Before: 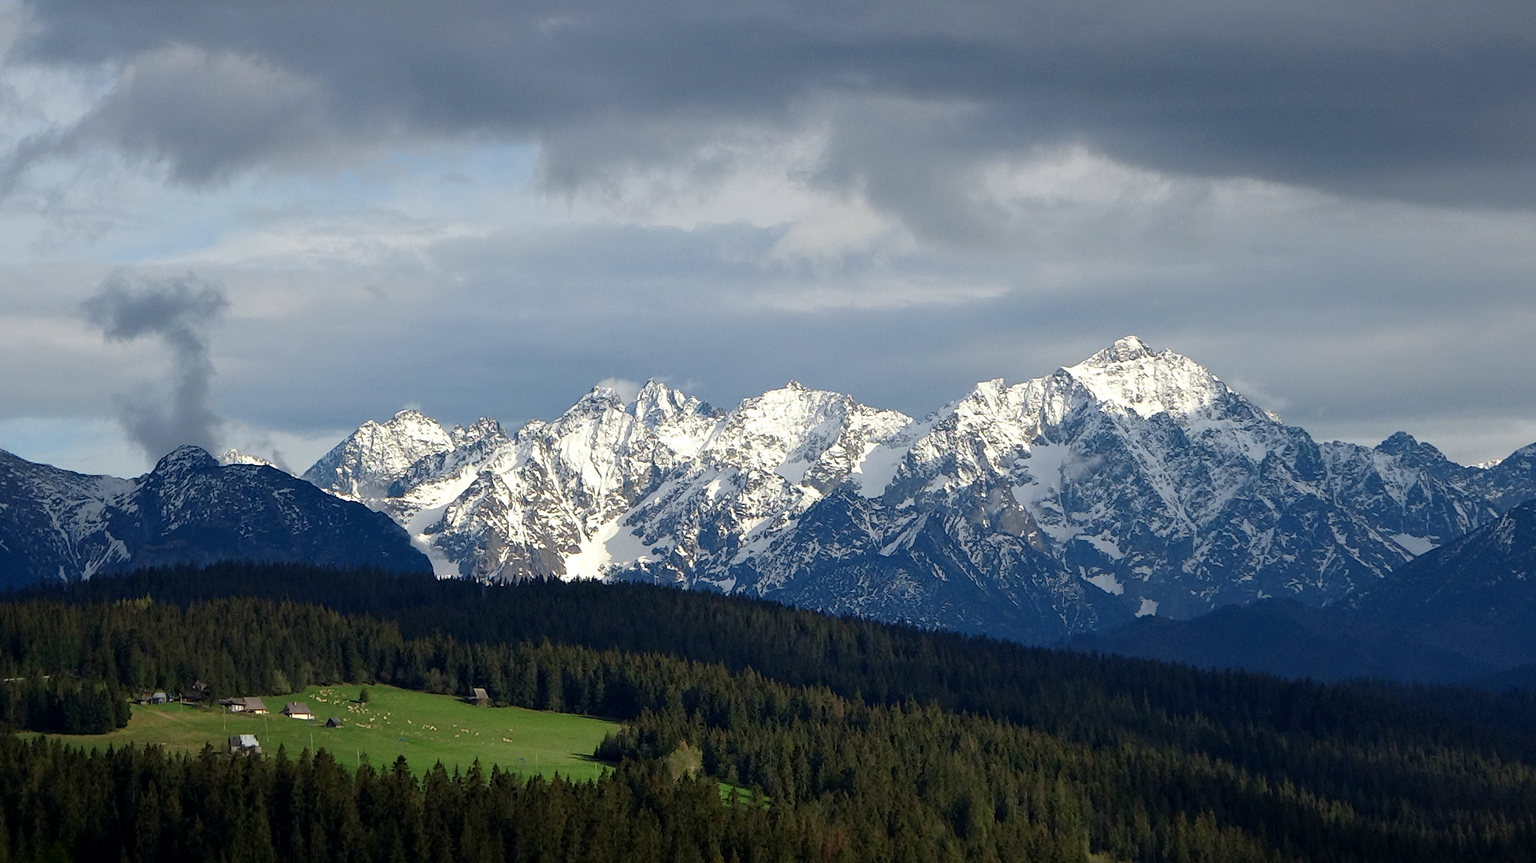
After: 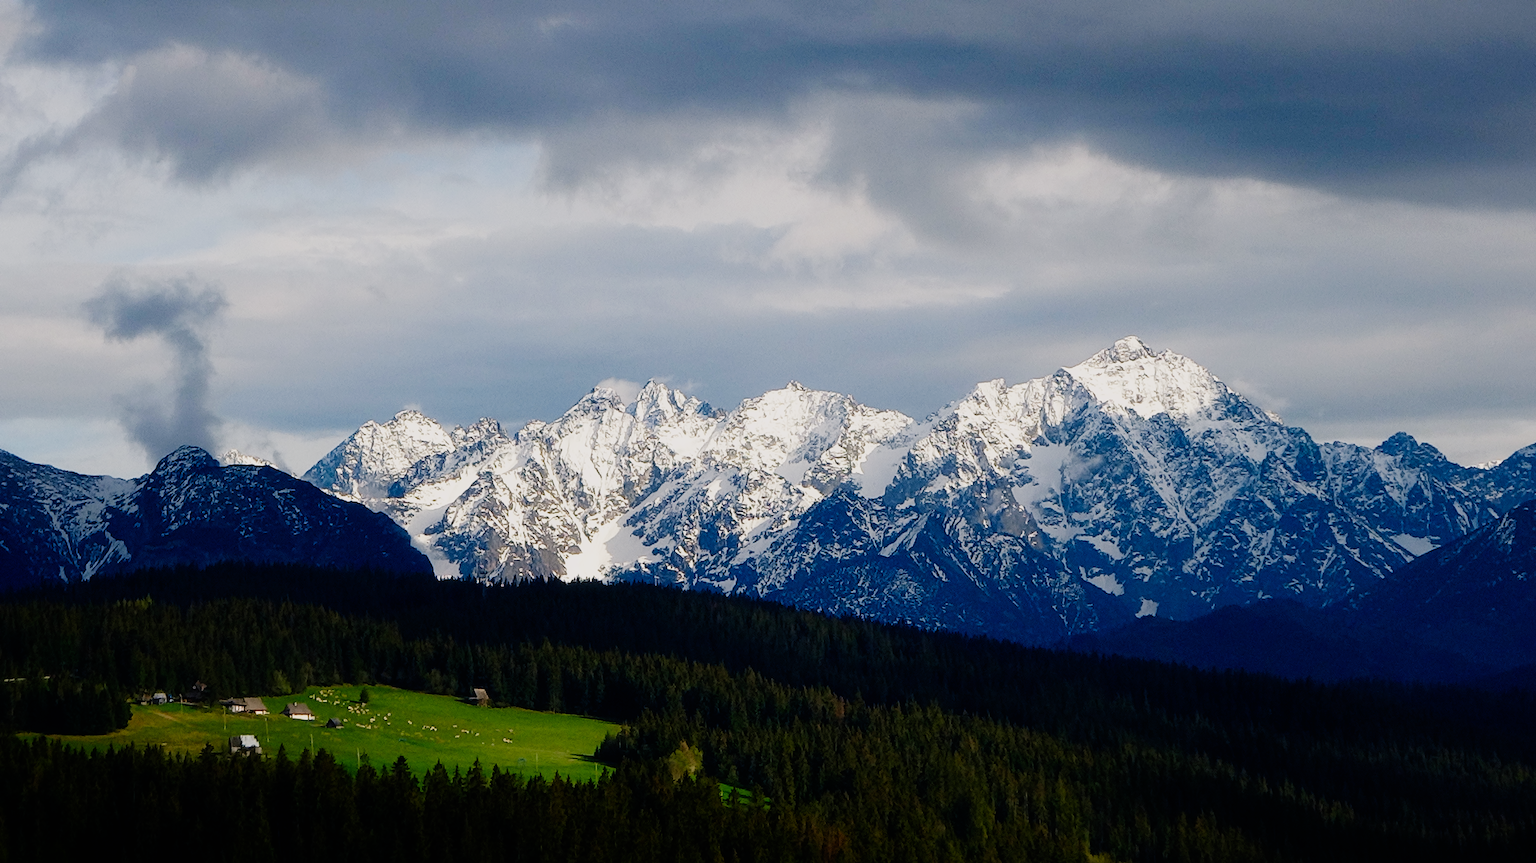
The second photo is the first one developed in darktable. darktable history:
sigmoid "_builtin_smooth": skew -0.2, preserve hue 0%, red attenuation 0.1, red rotation 0.035, green attenuation 0.1, green rotation -0.017, blue attenuation 0.15, blue rotation -0.052, base primaries Rec2020
contrast equalizer: y [[0.5, 0.5, 0.468, 0.5, 0.5, 0.5], [0.5 ×6], [0.5 ×6], [0 ×6], [0 ×6]]
color balance rgb: shadows lift › chroma 1%, shadows lift › hue 217.2°, power › hue 310.8°, highlights gain › chroma 2%, highlights gain › hue 44.4°, global offset › luminance 0.25%, global offset › hue 171.6°, perceptual saturation grading › global saturation 14.09%, perceptual saturation grading › highlights -30%, perceptual saturation grading › shadows 50.67%, global vibrance 25%, contrast 20%
color equalizer: brightness › orange 1.03, brightness › green 0.972, brightness › cyan 0.961, brightness › blue 0.972
diffuse or sharpen "bloom 10%": radius span 32, 1st order speed 50%, 2nd order speed 50%, 3rd order speed 50%, 4th order speed 50% | blend: blend mode normal, opacity 10%; mask: uniform (no mask)
rgb primaries "creative|pastel": red hue -0.035, red purity 0.75, green hue 0.087, green purity 0.7, blue hue -0.122, blue purity 1.2
